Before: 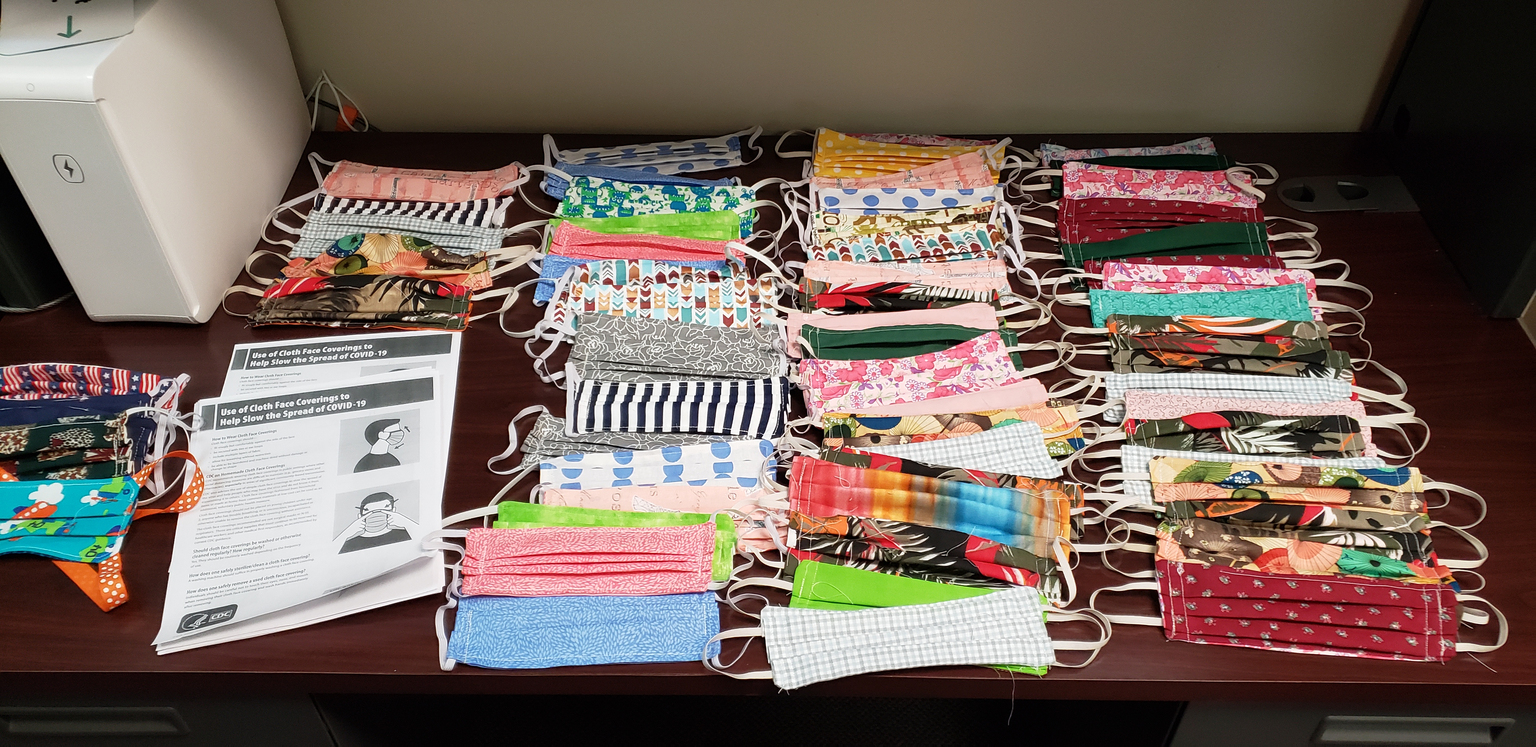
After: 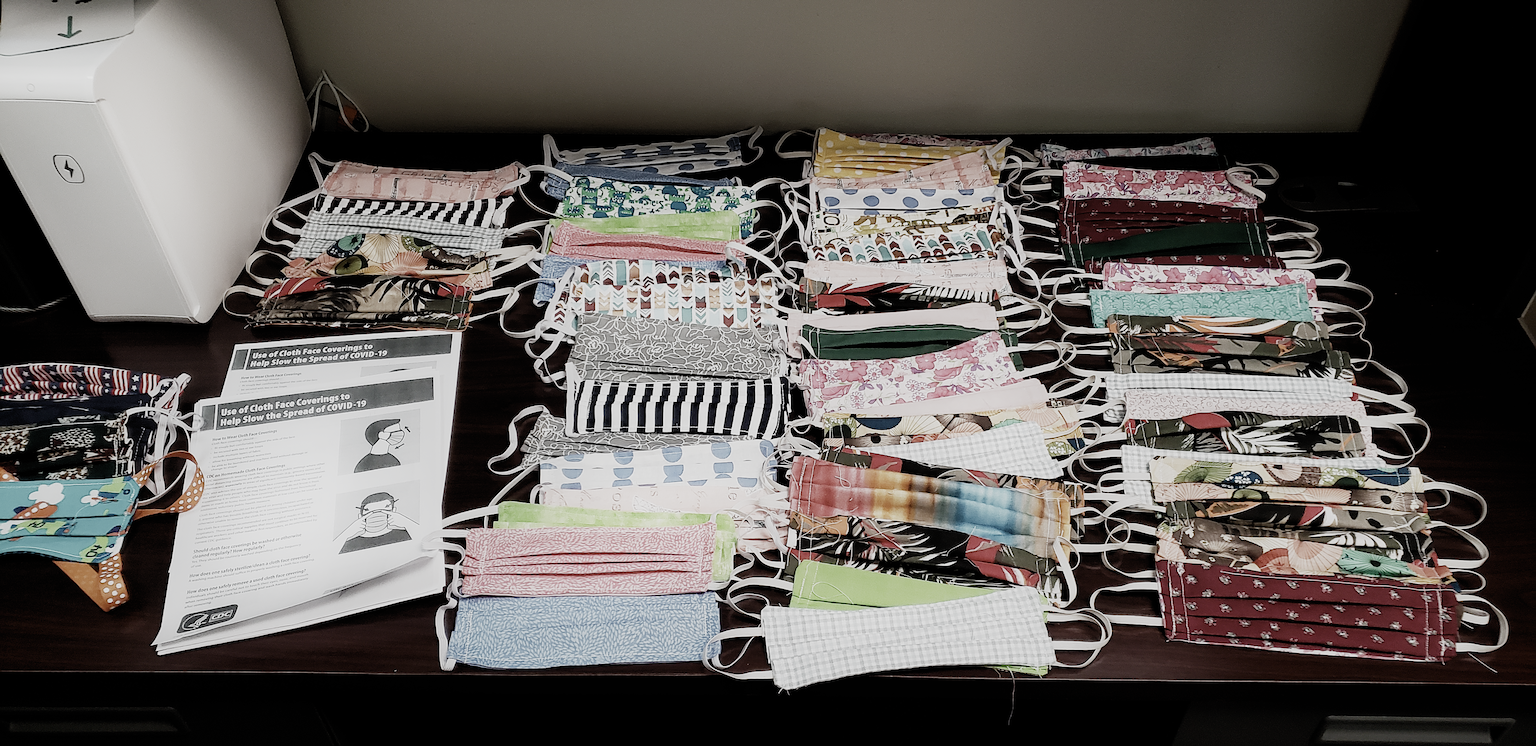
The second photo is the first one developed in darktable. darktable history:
sharpen: on, module defaults
shadows and highlights: shadows -26.09, highlights 48.57, highlights color adjustment 41.2%, soften with gaussian
filmic rgb: black relative exposure -5.06 EV, white relative exposure 3.98 EV, hardness 2.87, contrast 1.301, highlights saturation mix -31.32%, preserve chrominance no, color science v5 (2021), contrast in shadows safe, contrast in highlights safe
